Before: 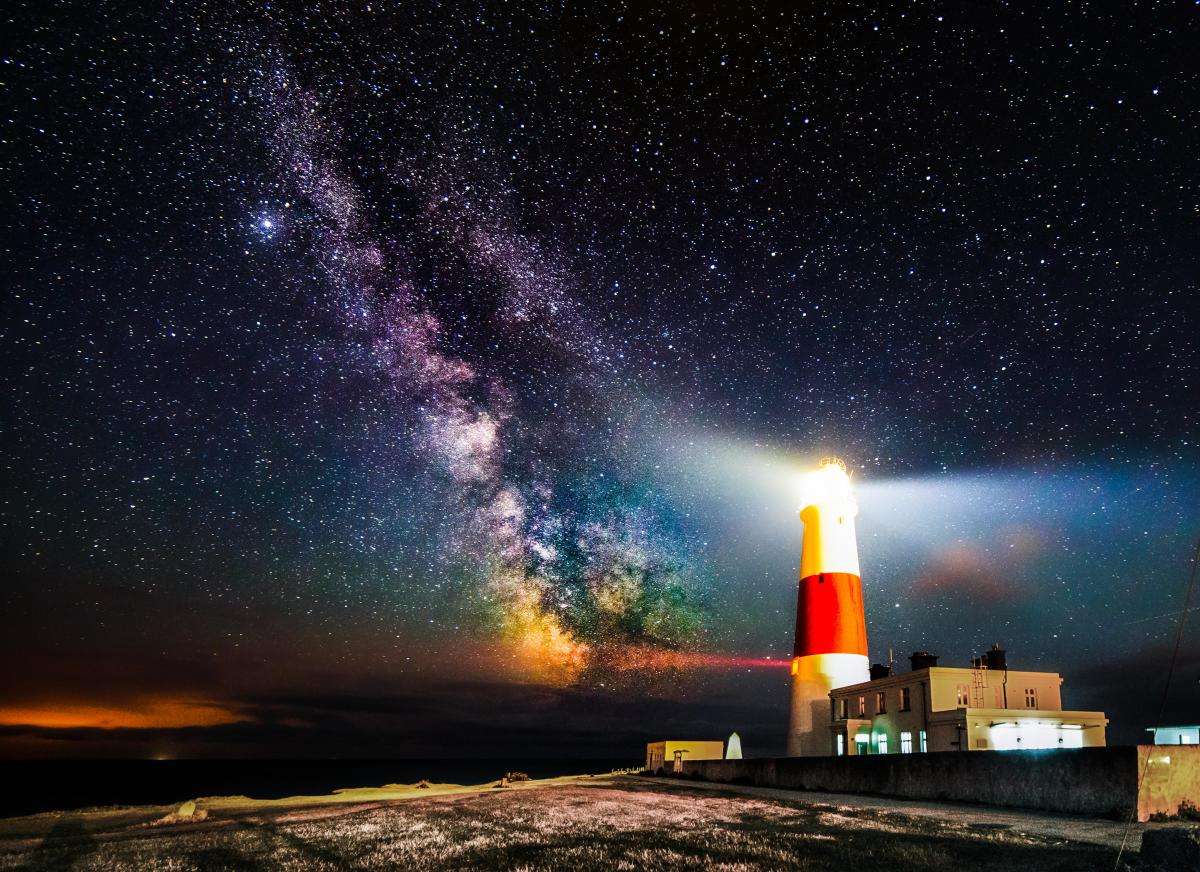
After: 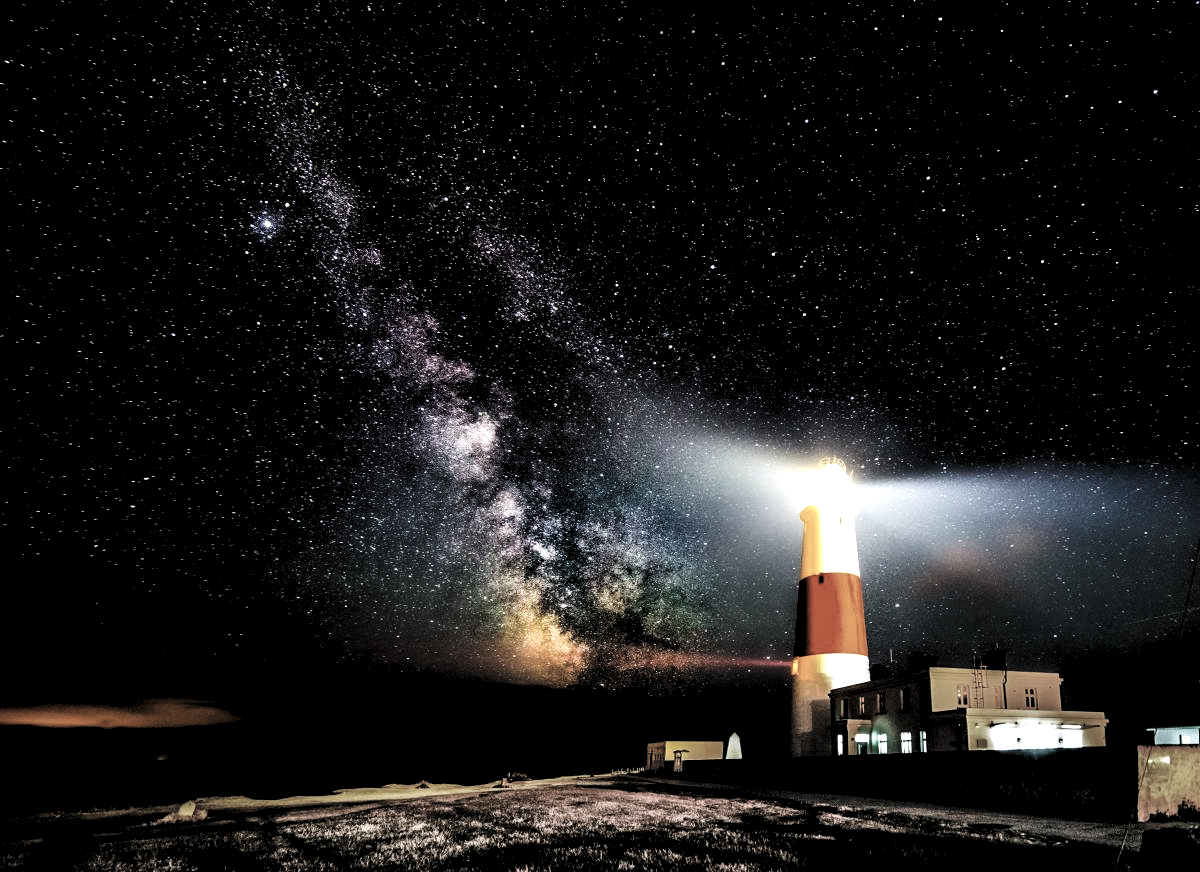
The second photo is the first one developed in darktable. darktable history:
levels: gray 59.37%, levels [0.182, 0.542, 0.902]
color correction: highlights b* -0.021, saturation 0.498
